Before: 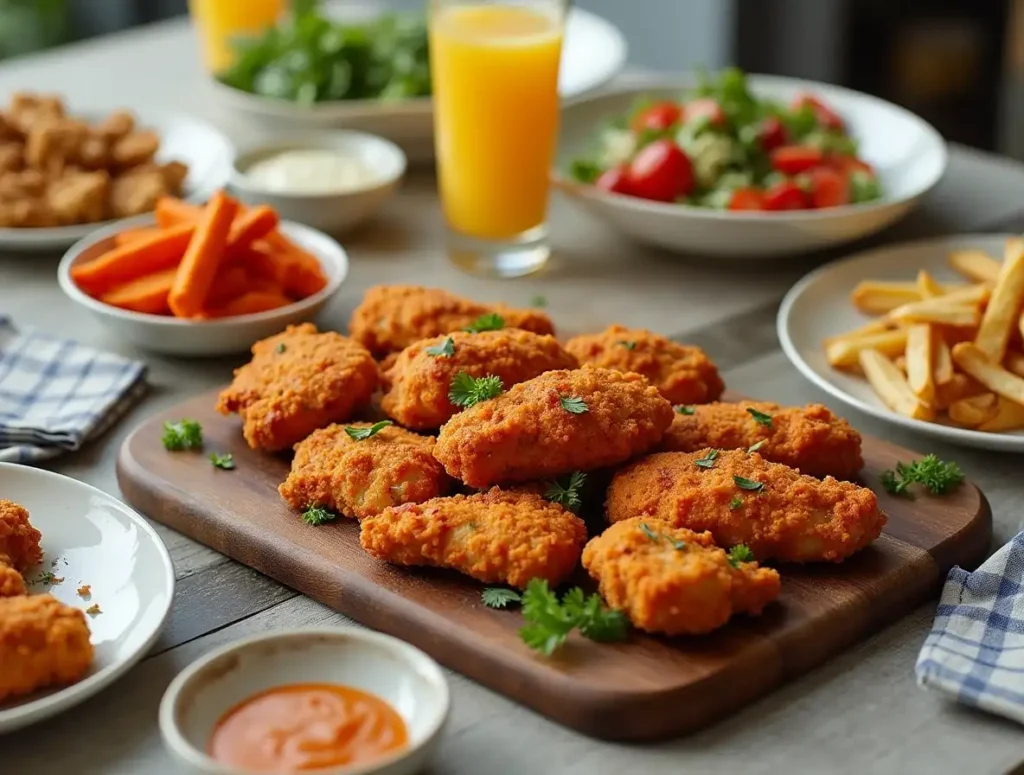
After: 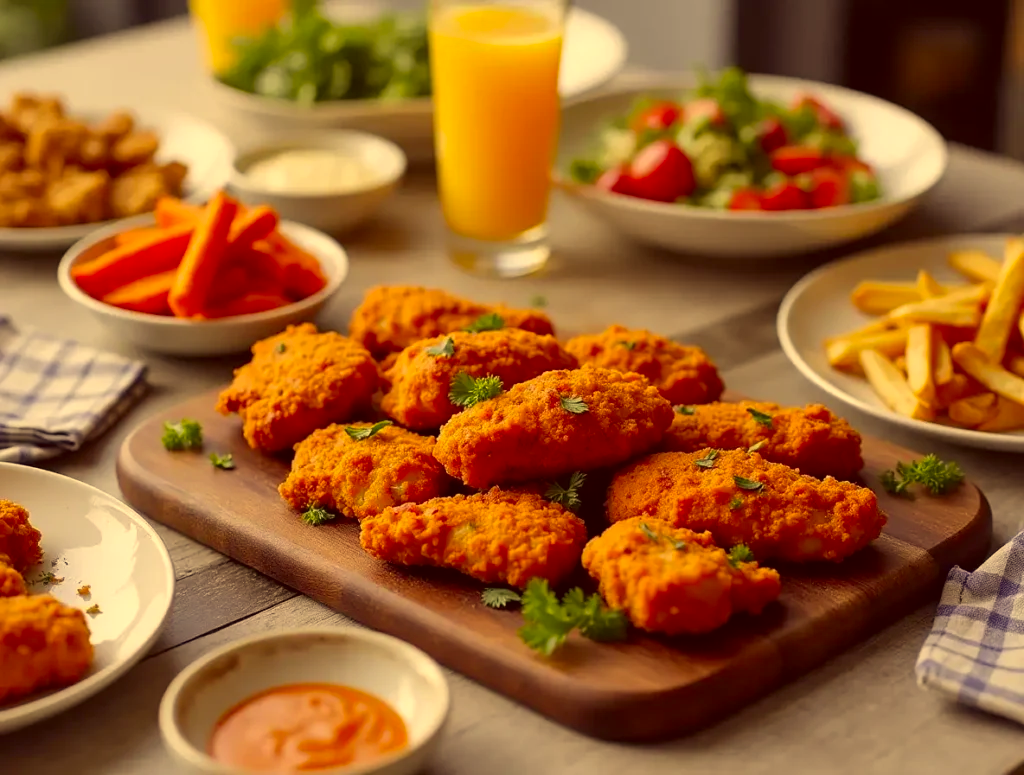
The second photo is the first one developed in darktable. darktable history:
color correction: highlights a* 9.99, highlights b* 38.4, shadows a* 14.32, shadows b* 3.43
